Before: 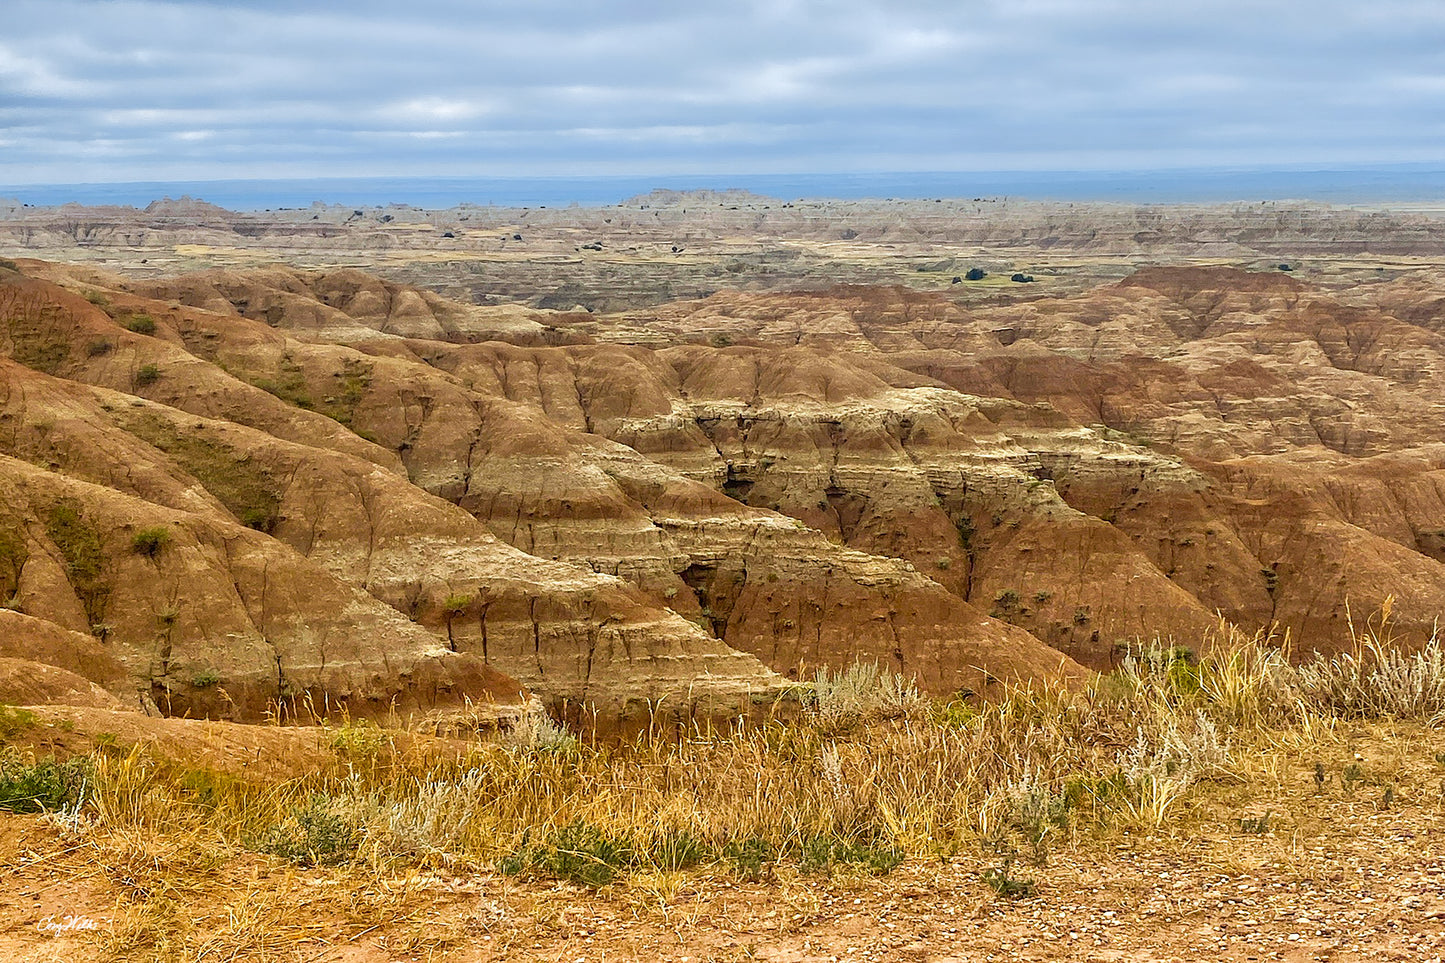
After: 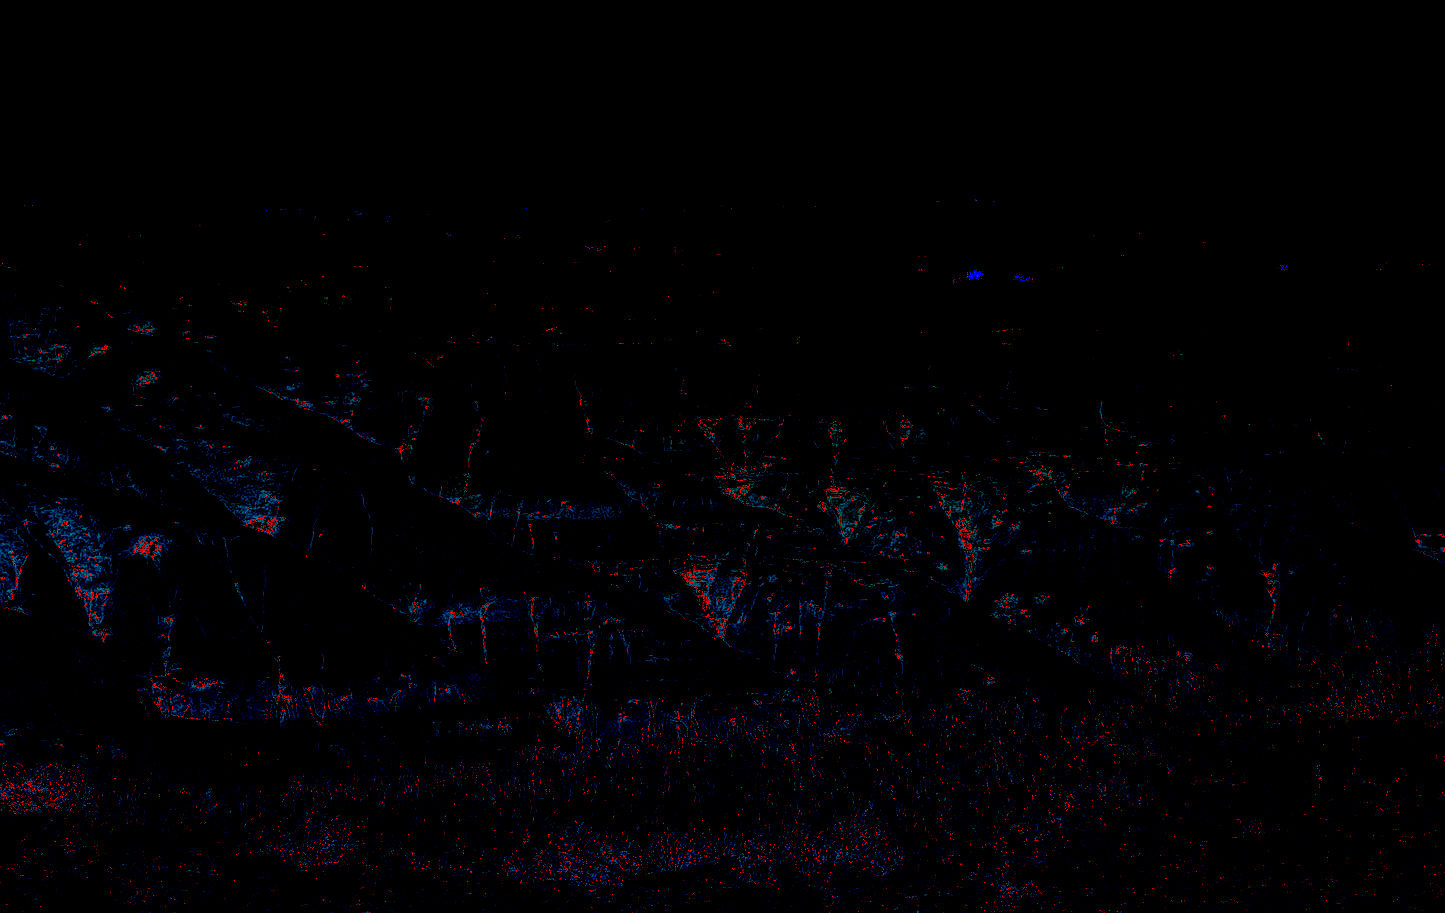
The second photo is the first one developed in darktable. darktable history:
color balance rgb: perceptual saturation grading › global saturation 20%, perceptual saturation grading › highlights -25%, perceptual saturation grading › shadows 50%
local contrast: on, module defaults
color balance: lift [1.007, 1, 1, 1], gamma [1.097, 1, 1, 1]
crop and rotate: top 0%, bottom 5.097%
white balance: red 8, blue 8
shadows and highlights: shadows 32.83, highlights -47.7, soften with gaussian
grain: coarseness 0.09 ISO, strength 40%
